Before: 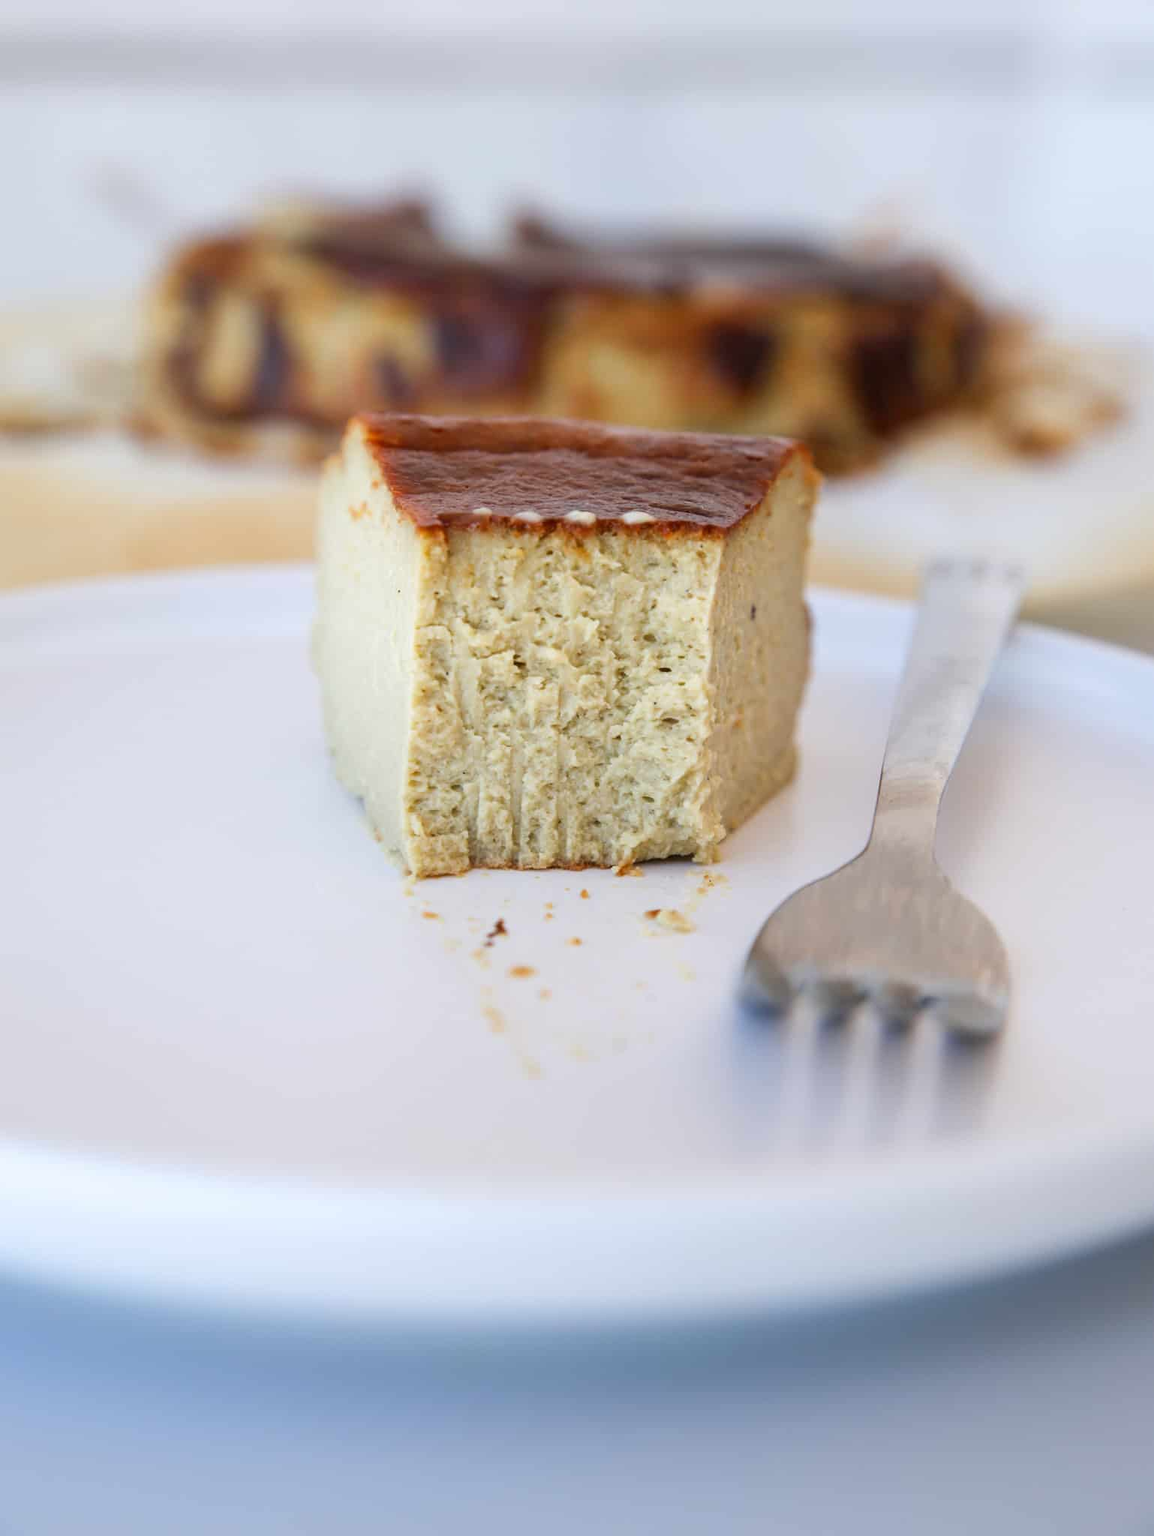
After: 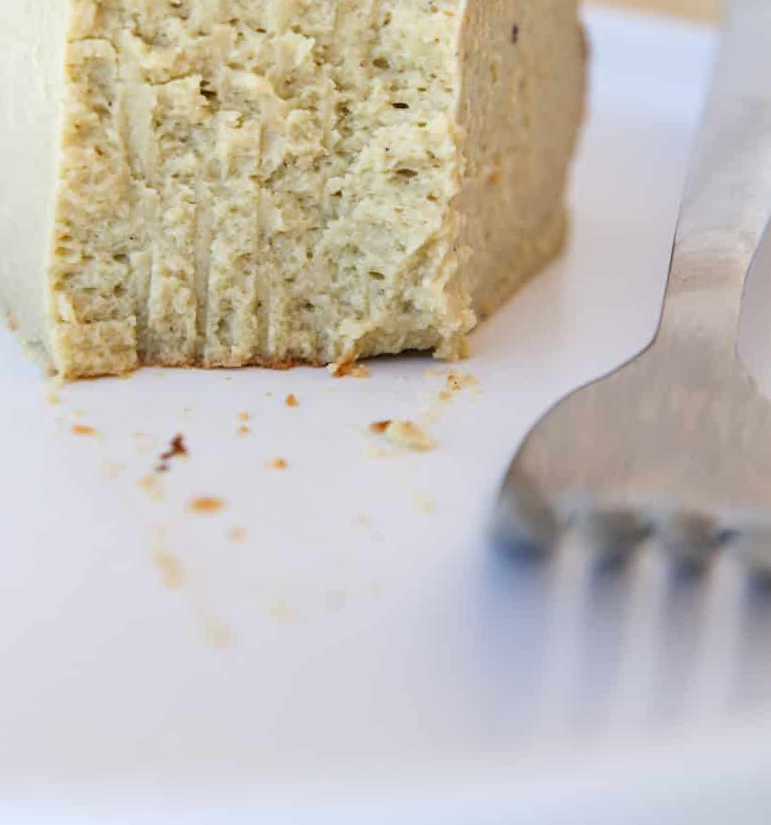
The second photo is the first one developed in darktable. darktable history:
crop: left 35.03%, top 36.625%, right 14.663%, bottom 20.057%
rotate and perspective: rotation 0.679°, lens shift (horizontal) 0.136, crop left 0.009, crop right 0.991, crop top 0.078, crop bottom 0.95
